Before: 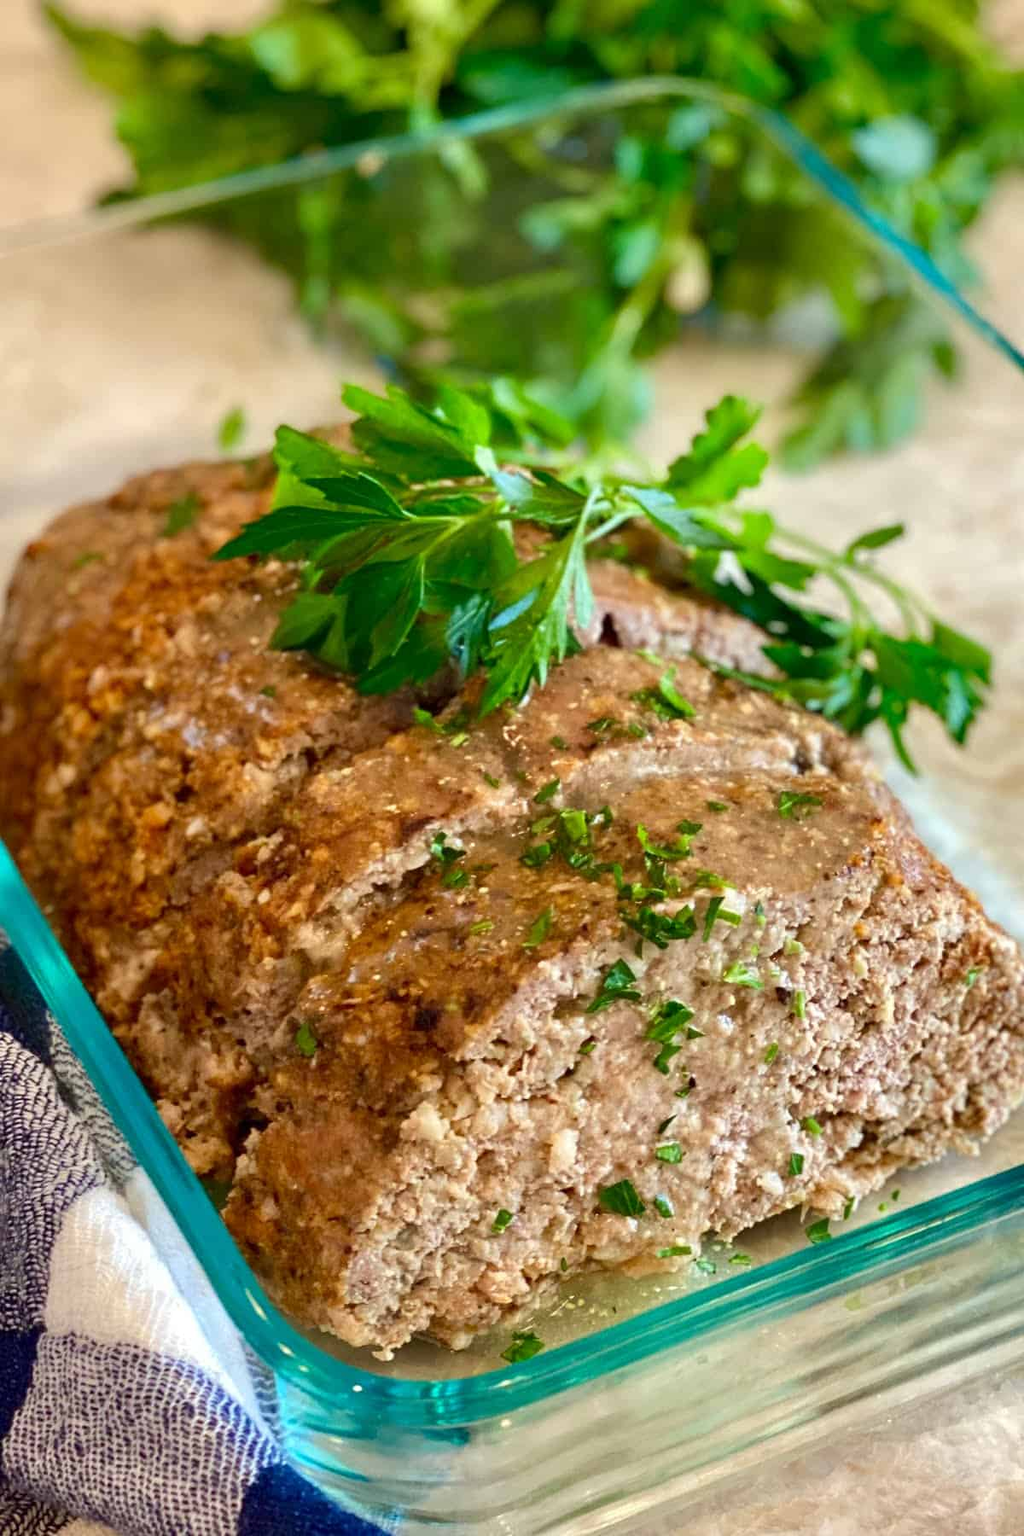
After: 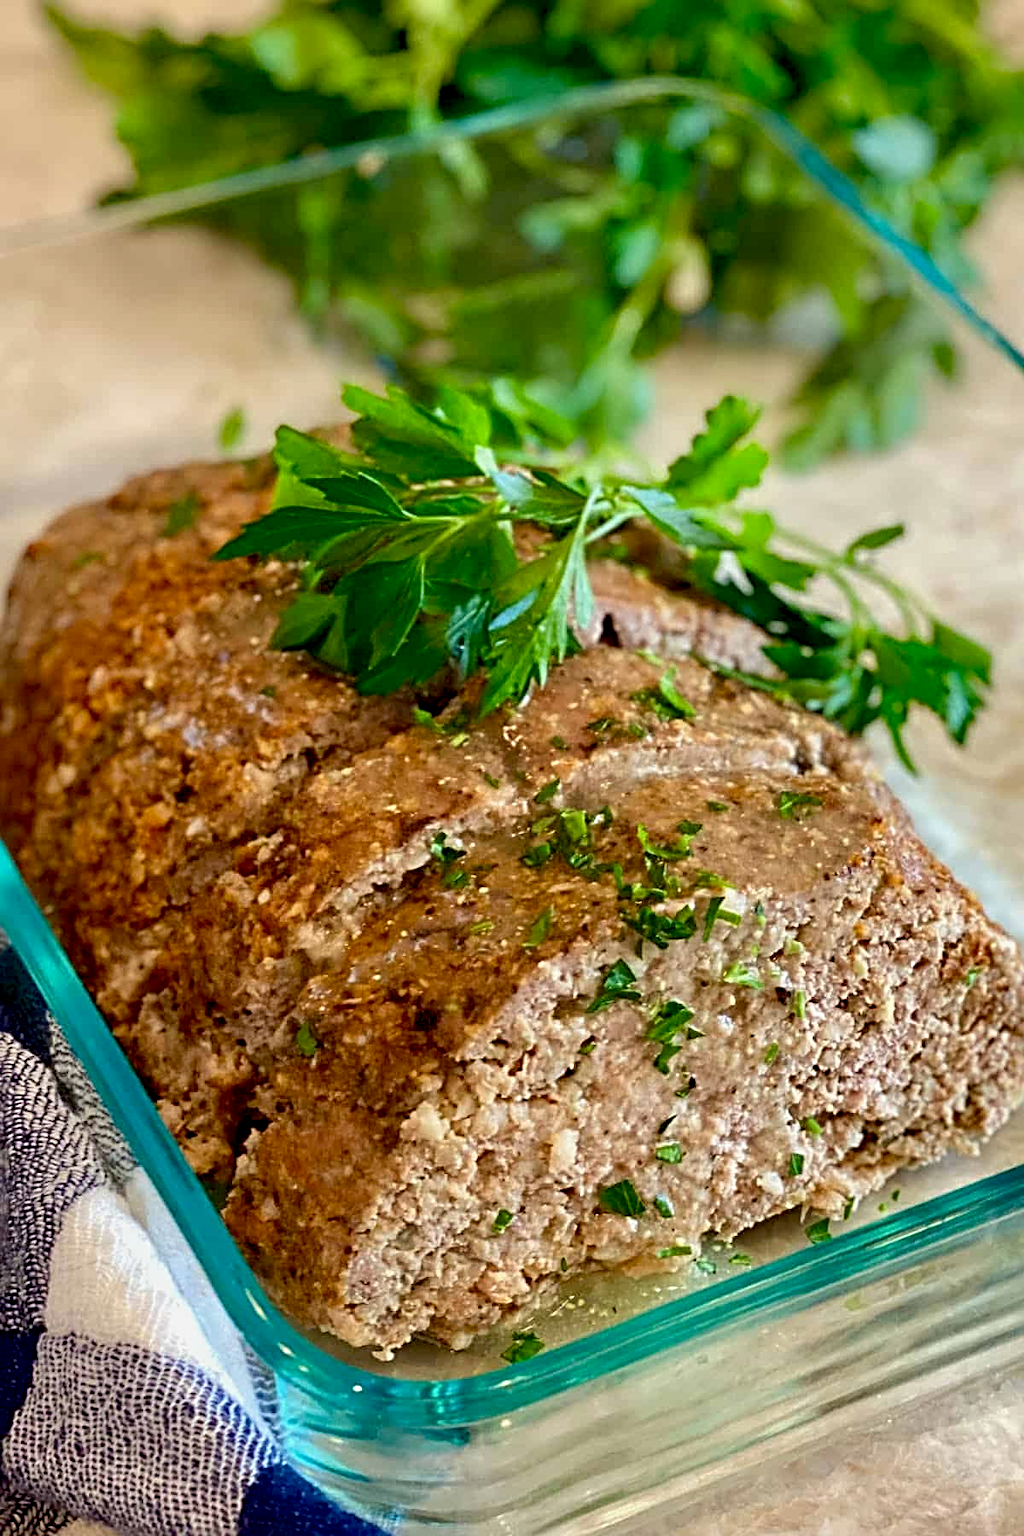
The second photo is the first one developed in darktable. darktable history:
sharpen: radius 4
exposure: black level correction 0.009, exposure -0.159 EV, compensate highlight preservation false
